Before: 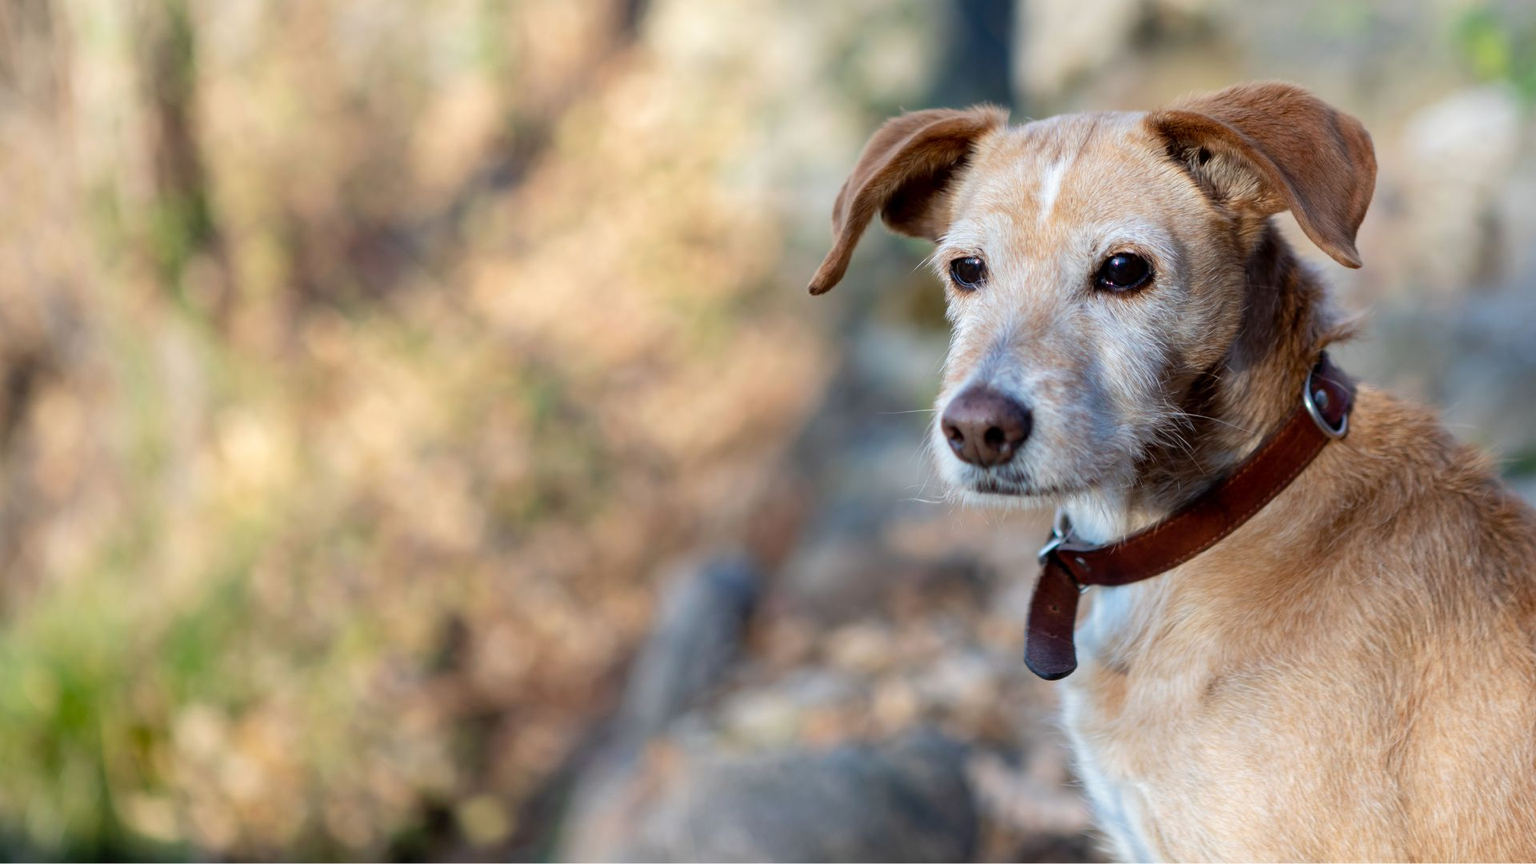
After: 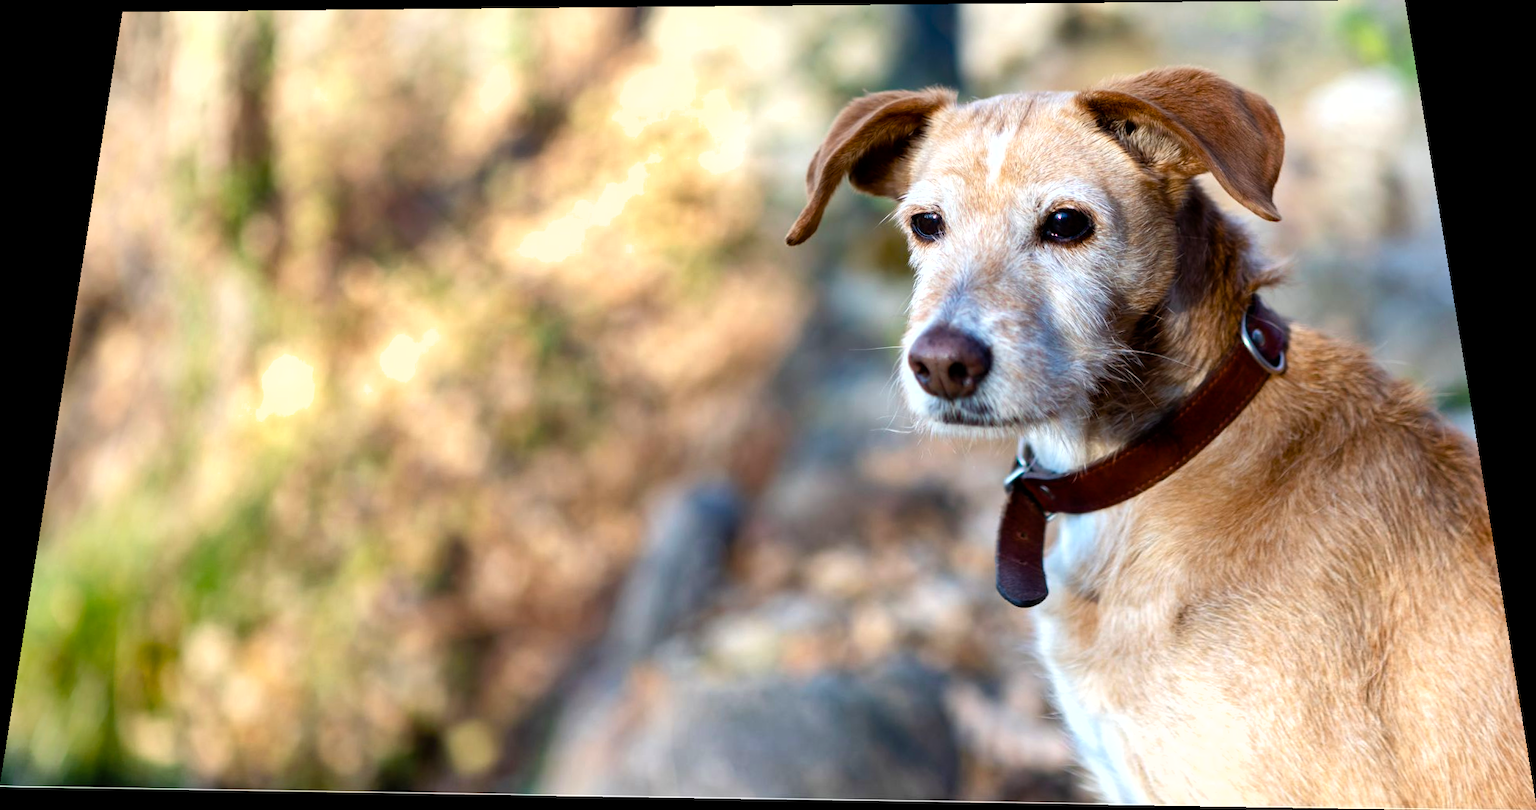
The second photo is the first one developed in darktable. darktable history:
rotate and perspective: rotation 0.128°, lens shift (vertical) -0.181, lens shift (horizontal) -0.044, shear 0.001, automatic cropping off
color balance rgb: shadows lift › luminance -20%, power › hue 72.24°, highlights gain › luminance 15%, global offset › hue 171.6°, perceptual saturation grading › highlights -15%, perceptual saturation grading › shadows 25%, global vibrance 35%, contrast 10%
shadows and highlights: low approximation 0.01, soften with gaussian
exposure: exposure 0.131 EV, compensate highlight preservation false
